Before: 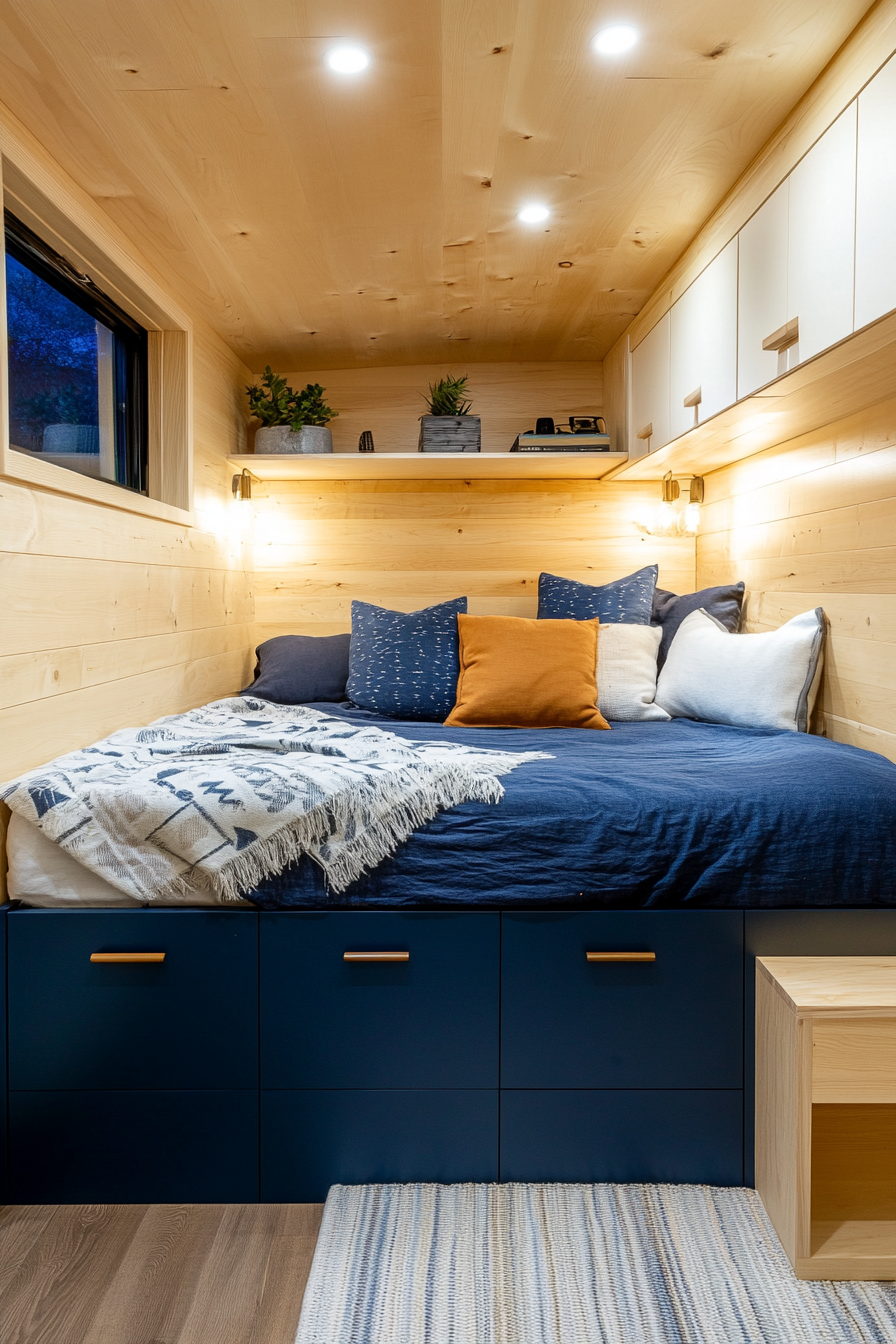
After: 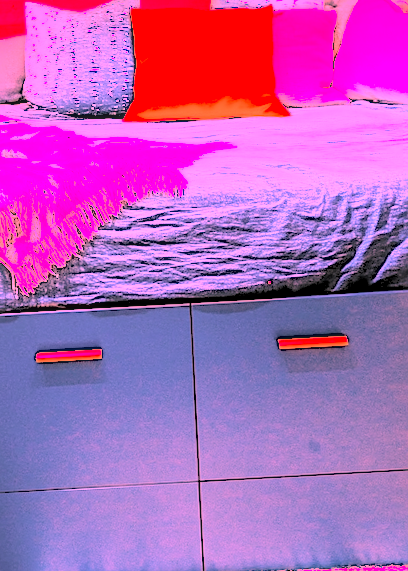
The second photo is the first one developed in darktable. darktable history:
exposure: exposure 0.078 EV, compensate highlight preservation false
haze removal: strength 0.12, distance 0.25, compatibility mode true, adaptive false
white balance: red 4.26, blue 1.802
local contrast: on, module defaults
contrast brightness saturation: brightness 1
rotate and perspective: rotation -3.18°, automatic cropping off
crop: left 37.221%, top 45.169%, right 20.63%, bottom 13.777%
sharpen: on, module defaults
